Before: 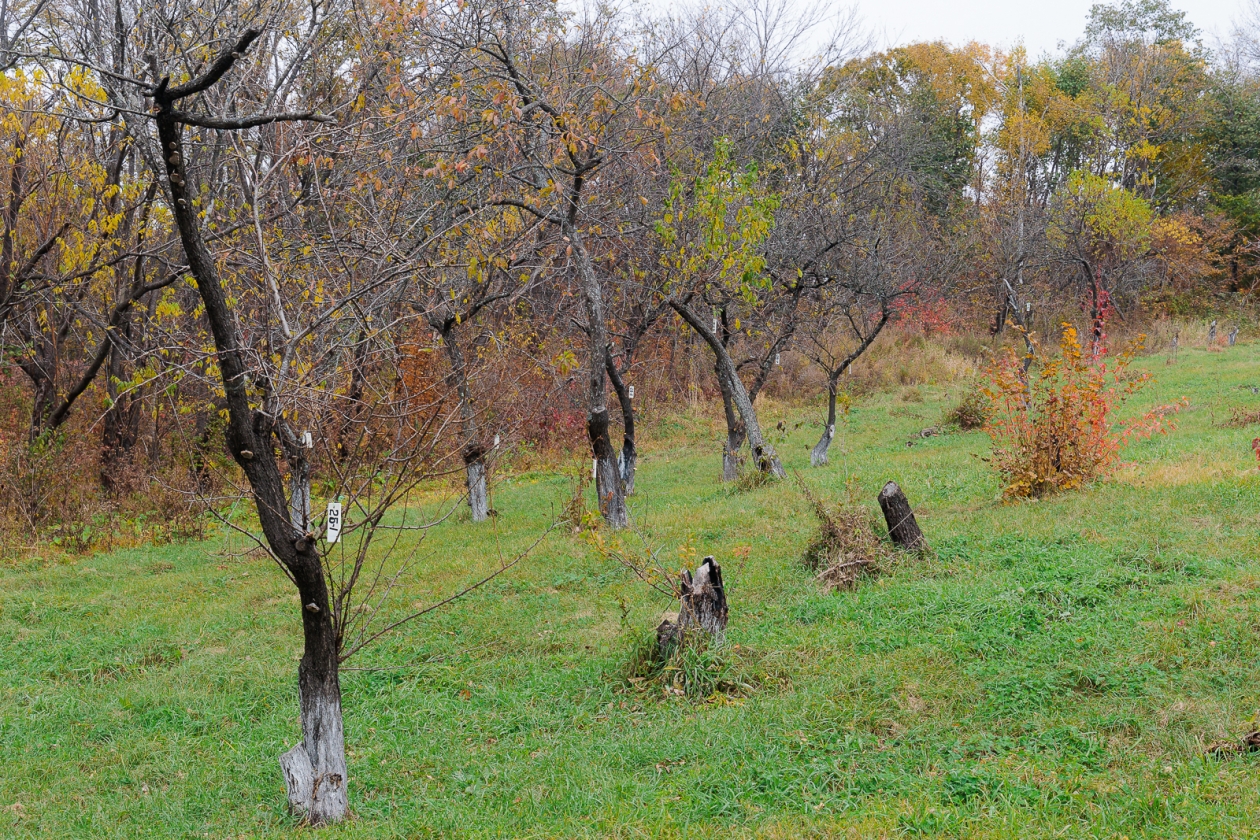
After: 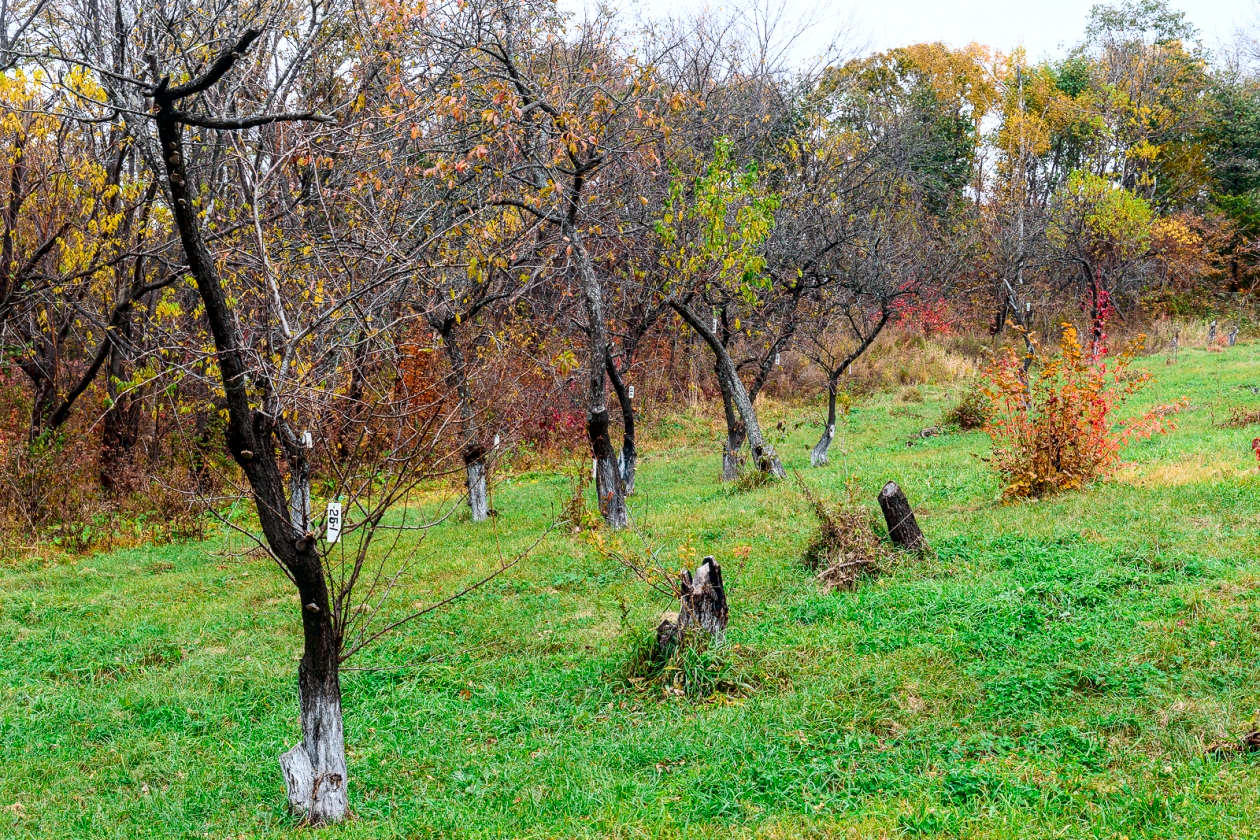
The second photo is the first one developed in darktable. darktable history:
tone curve: curves: ch0 [(0, 0) (0.139, 0.067) (0.319, 0.269) (0.498, 0.505) (0.725, 0.824) (0.864, 0.945) (0.985, 1)]; ch1 [(0, 0) (0.291, 0.197) (0.456, 0.426) (0.495, 0.488) (0.557, 0.578) (0.599, 0.644) (0.702, 0.786) (1, 1)]; ch2 [(0, 0) (0.125, 0.089) (0.353, 0.329) (0.447, 0.43) (0.557, 0.566) (0.63, 0.667) (1, 1)], color space Lab, independent channels, preserve colors none
local contrast: on, module defaults
